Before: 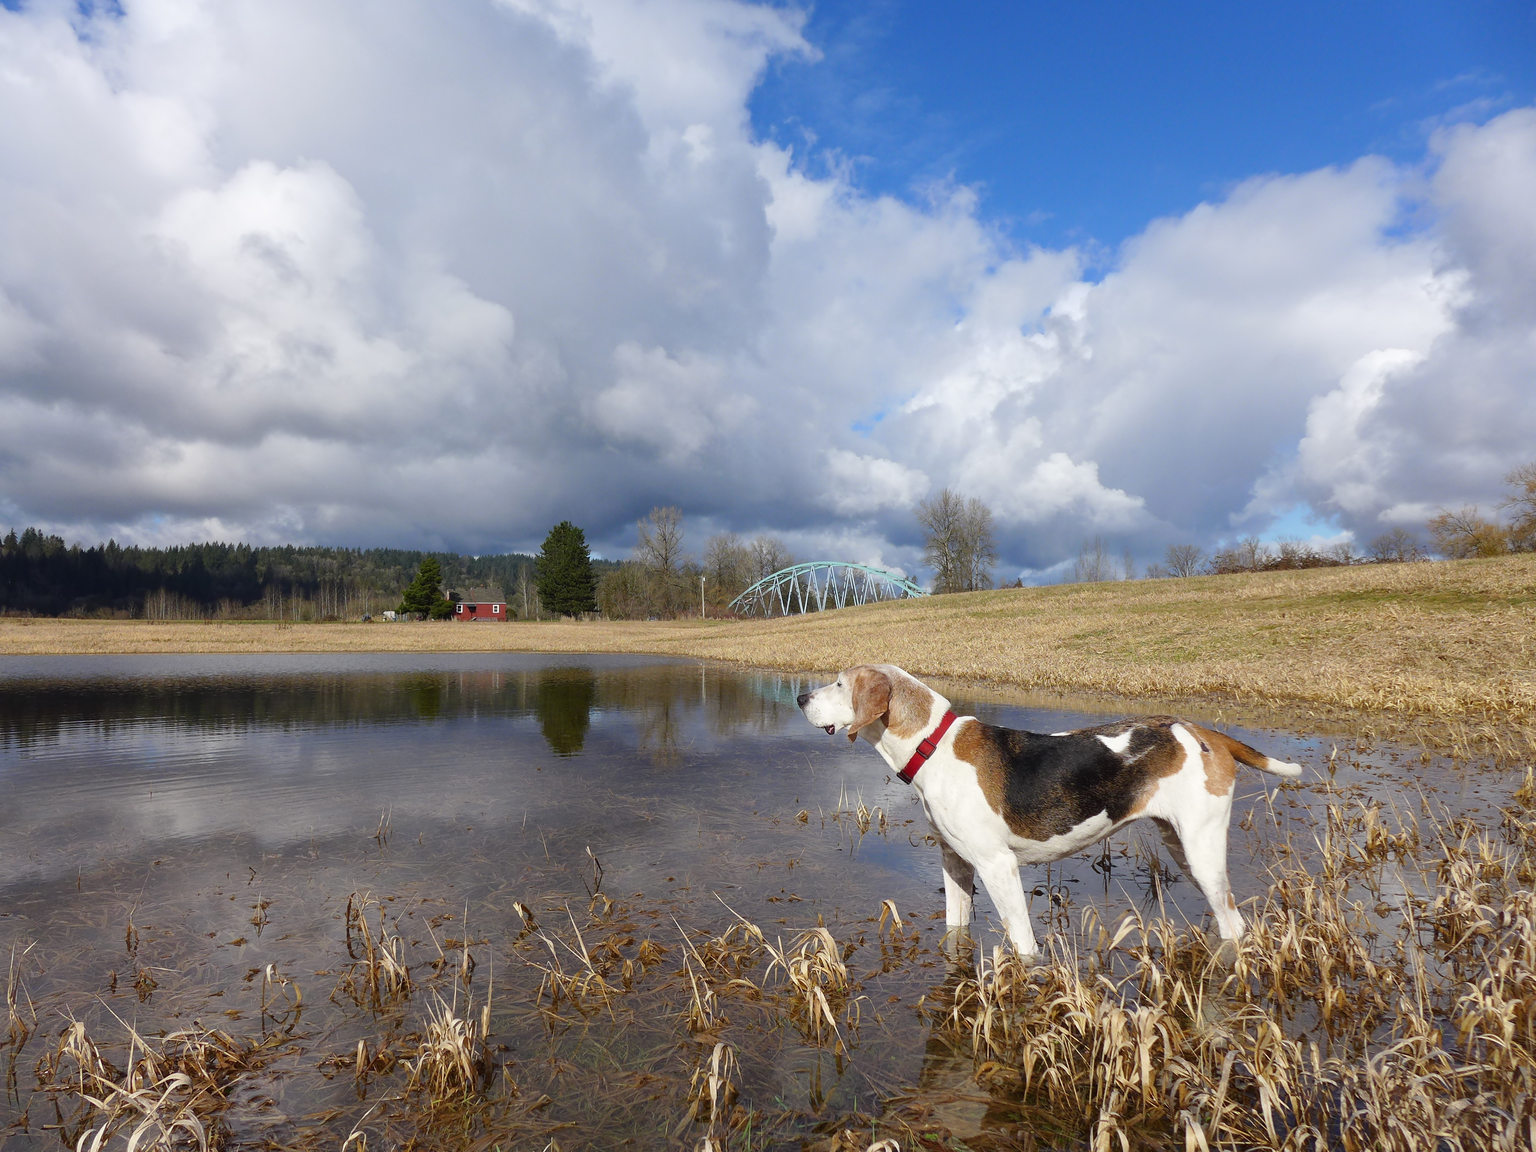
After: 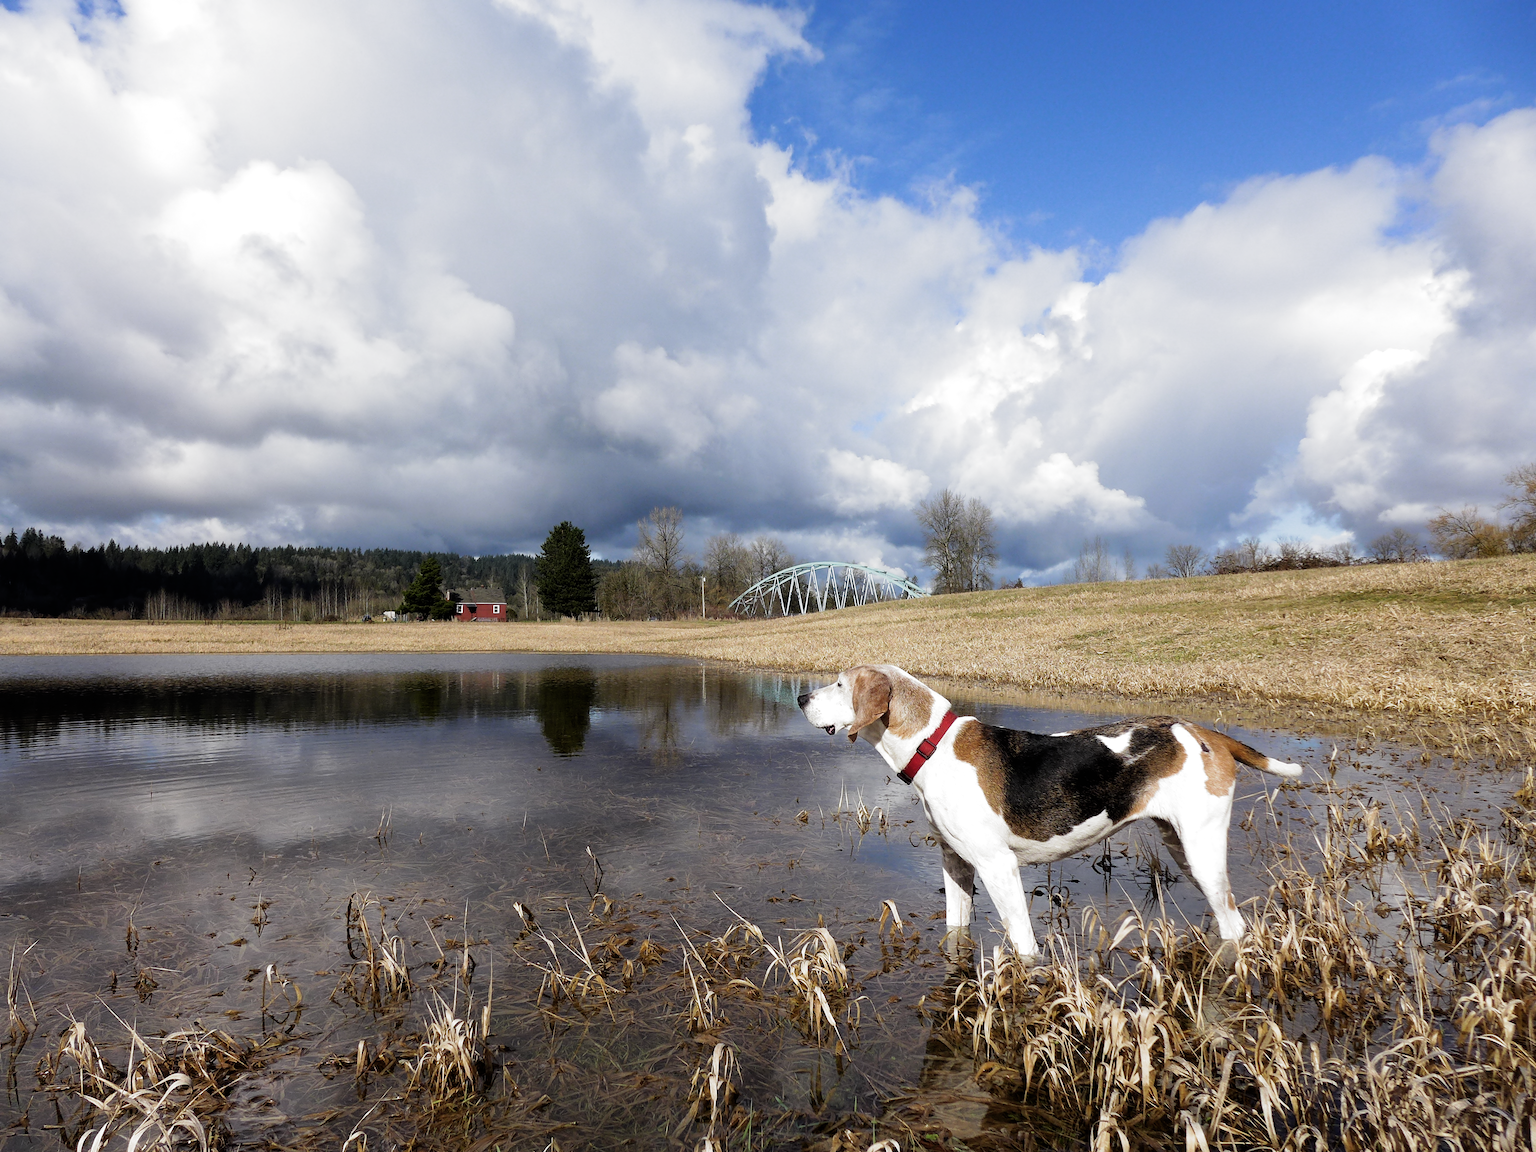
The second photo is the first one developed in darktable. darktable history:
filmic rgb: black relative exposure -8.2 EV, white relative exposure 2.2 EV, threshold 3 EV, hardness 7.11, latitude 75%, contrast 1.325, highlights saturation mix -2%, shadows ↔ highlights balance 30%, preserve chrominance RGB euclidean norm, color science v5 (2021), contrast in shadows safe, contrast in highlights safe, enable highlight reconstruction true
